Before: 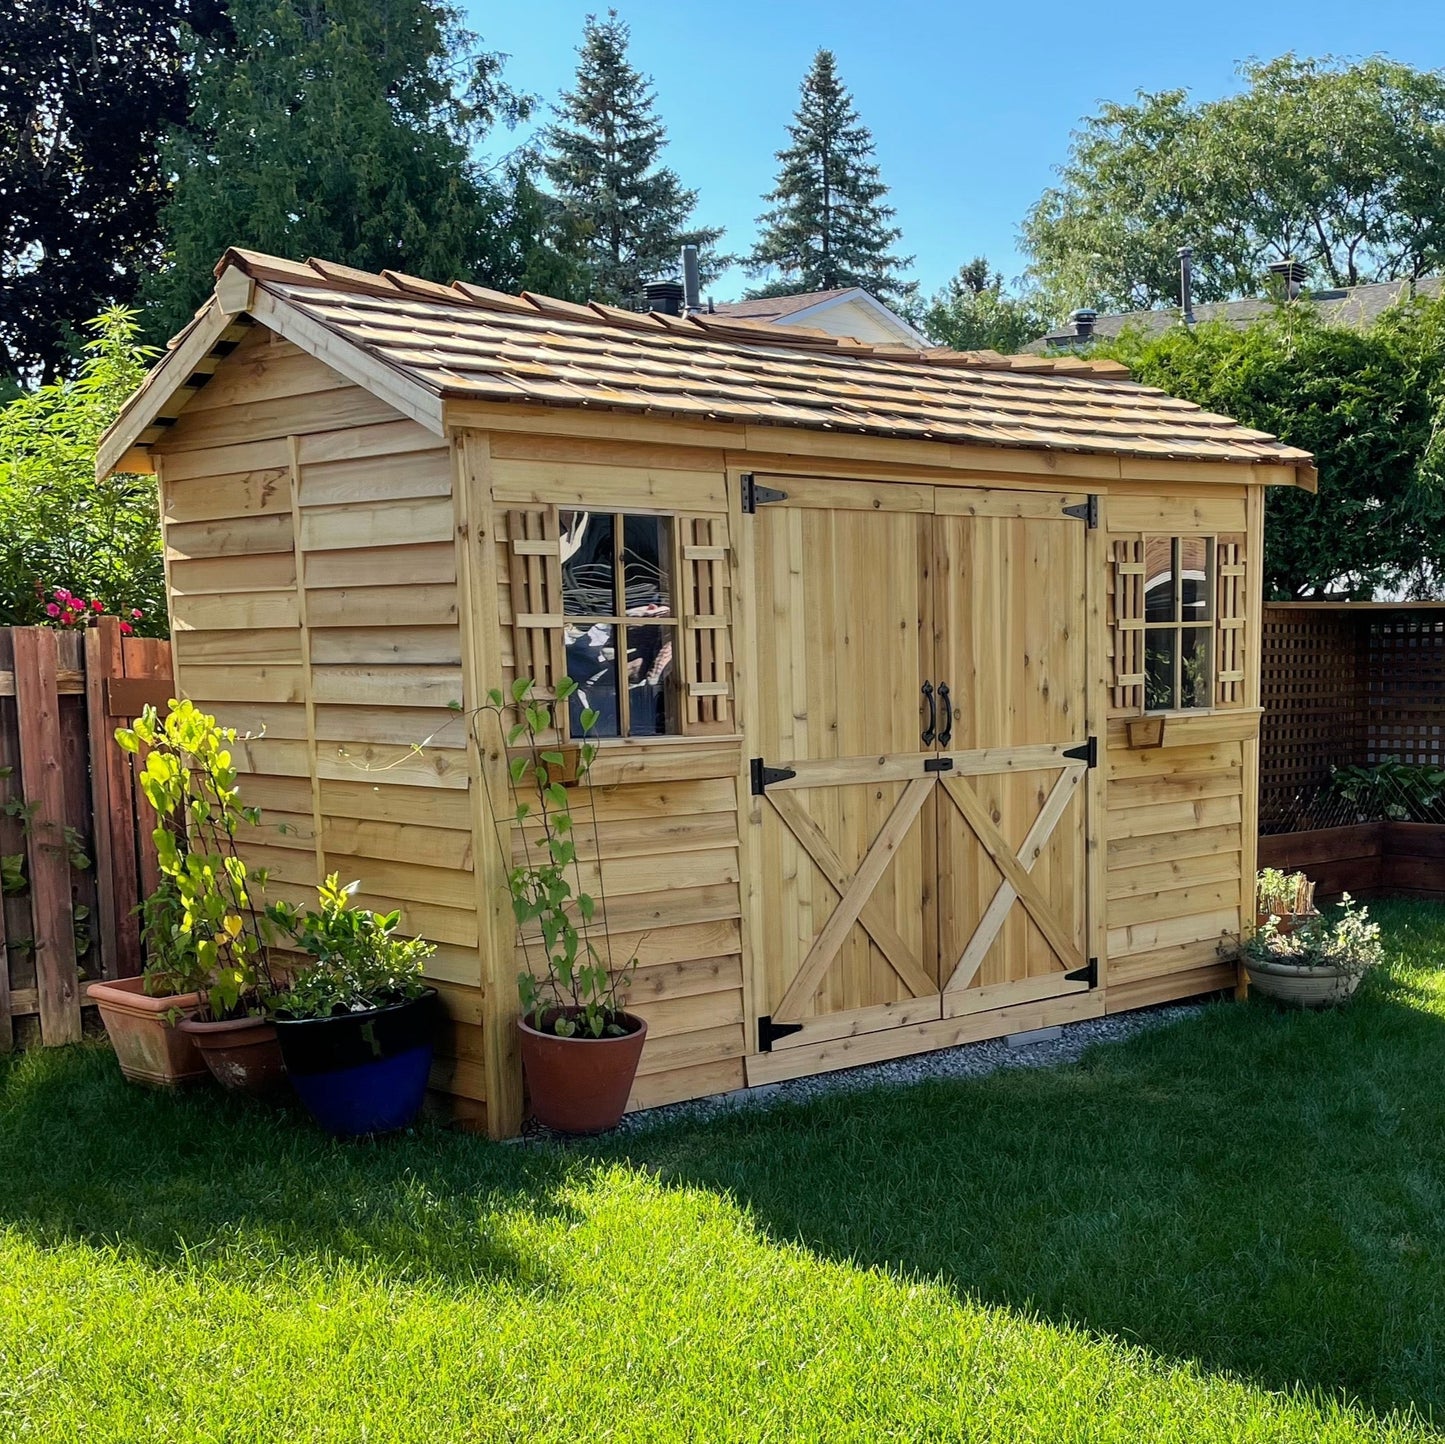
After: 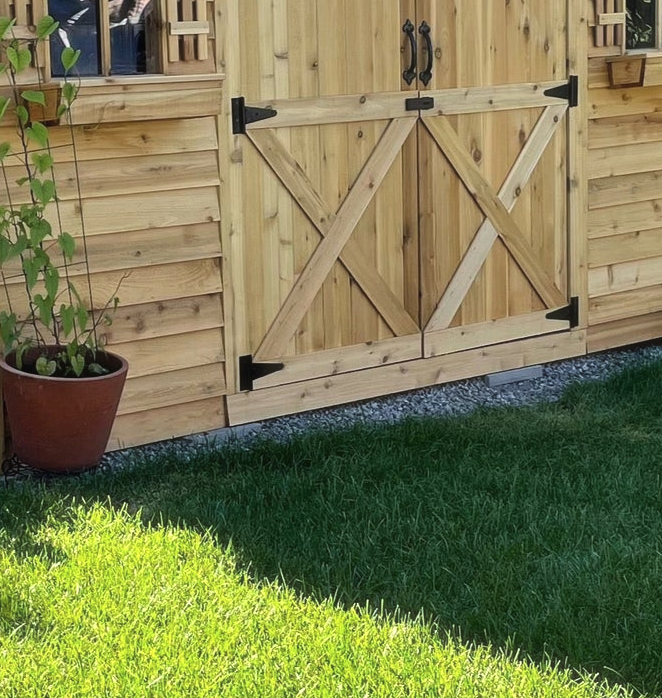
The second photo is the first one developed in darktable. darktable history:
shadows and highlights: radius 44.78, white point adjustment 6.64, compress 79.65%, highlights color adjustment 78.42%, soften with gaussian
crop: left 35.976%, top 45.819%, right 18.162%, bottom 5.807%
haze removal: strength -0.05
